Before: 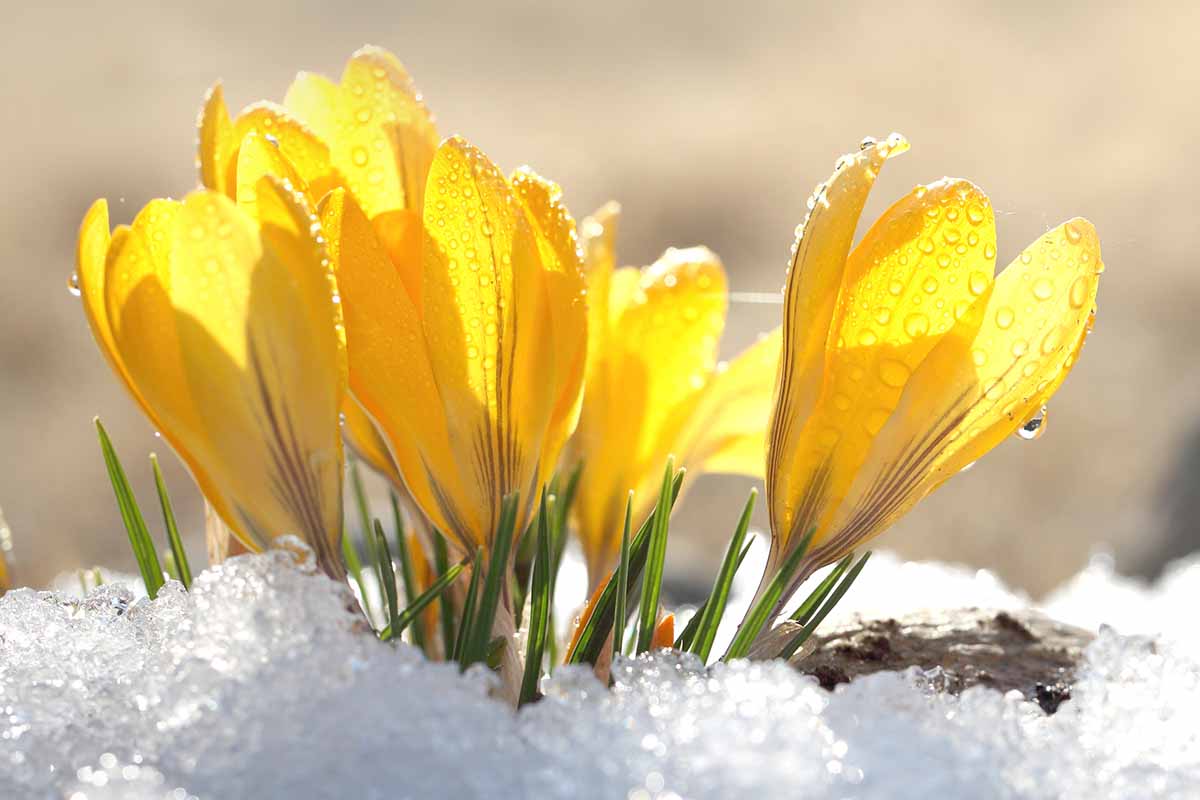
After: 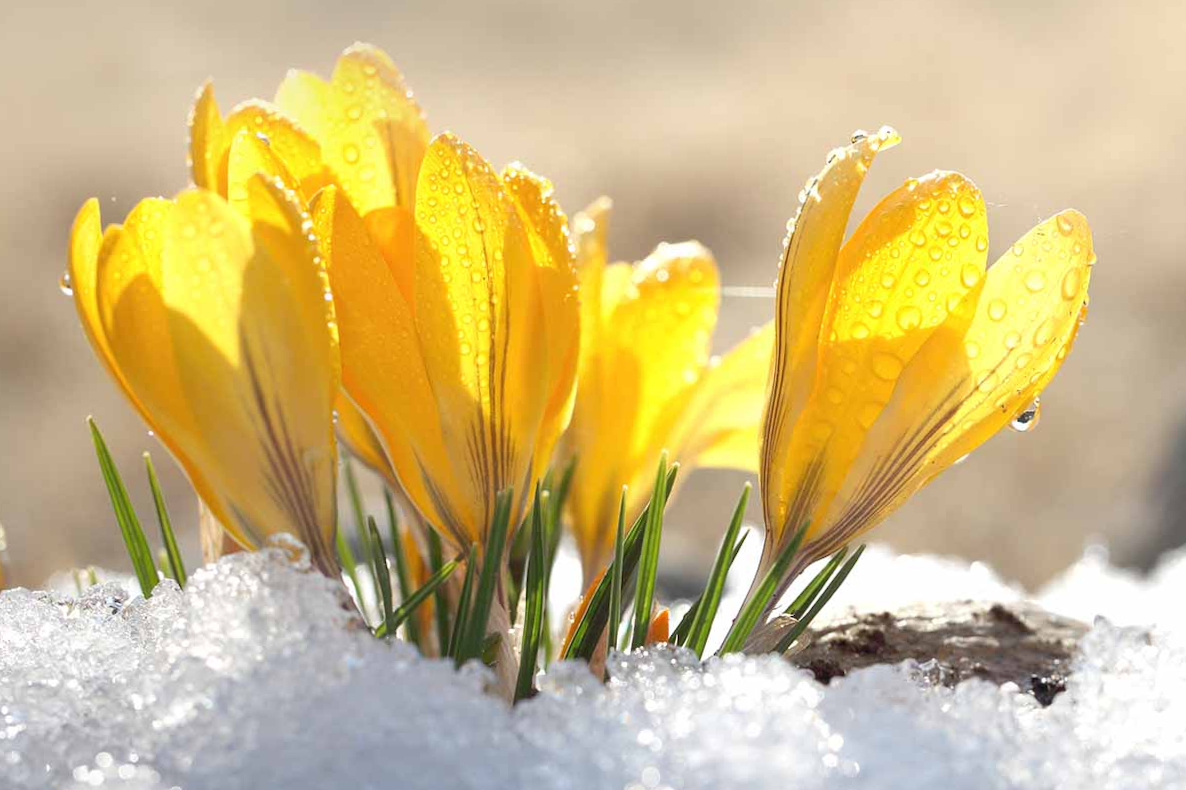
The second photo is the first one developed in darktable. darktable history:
fill light: on, module defaults
rotate and perspective: rotation -0.45°, automatic cropping original format, crop left 0.008, crop right 0.992, crop top 0.012, crop bottom 0.988
white balance: emerald 1
